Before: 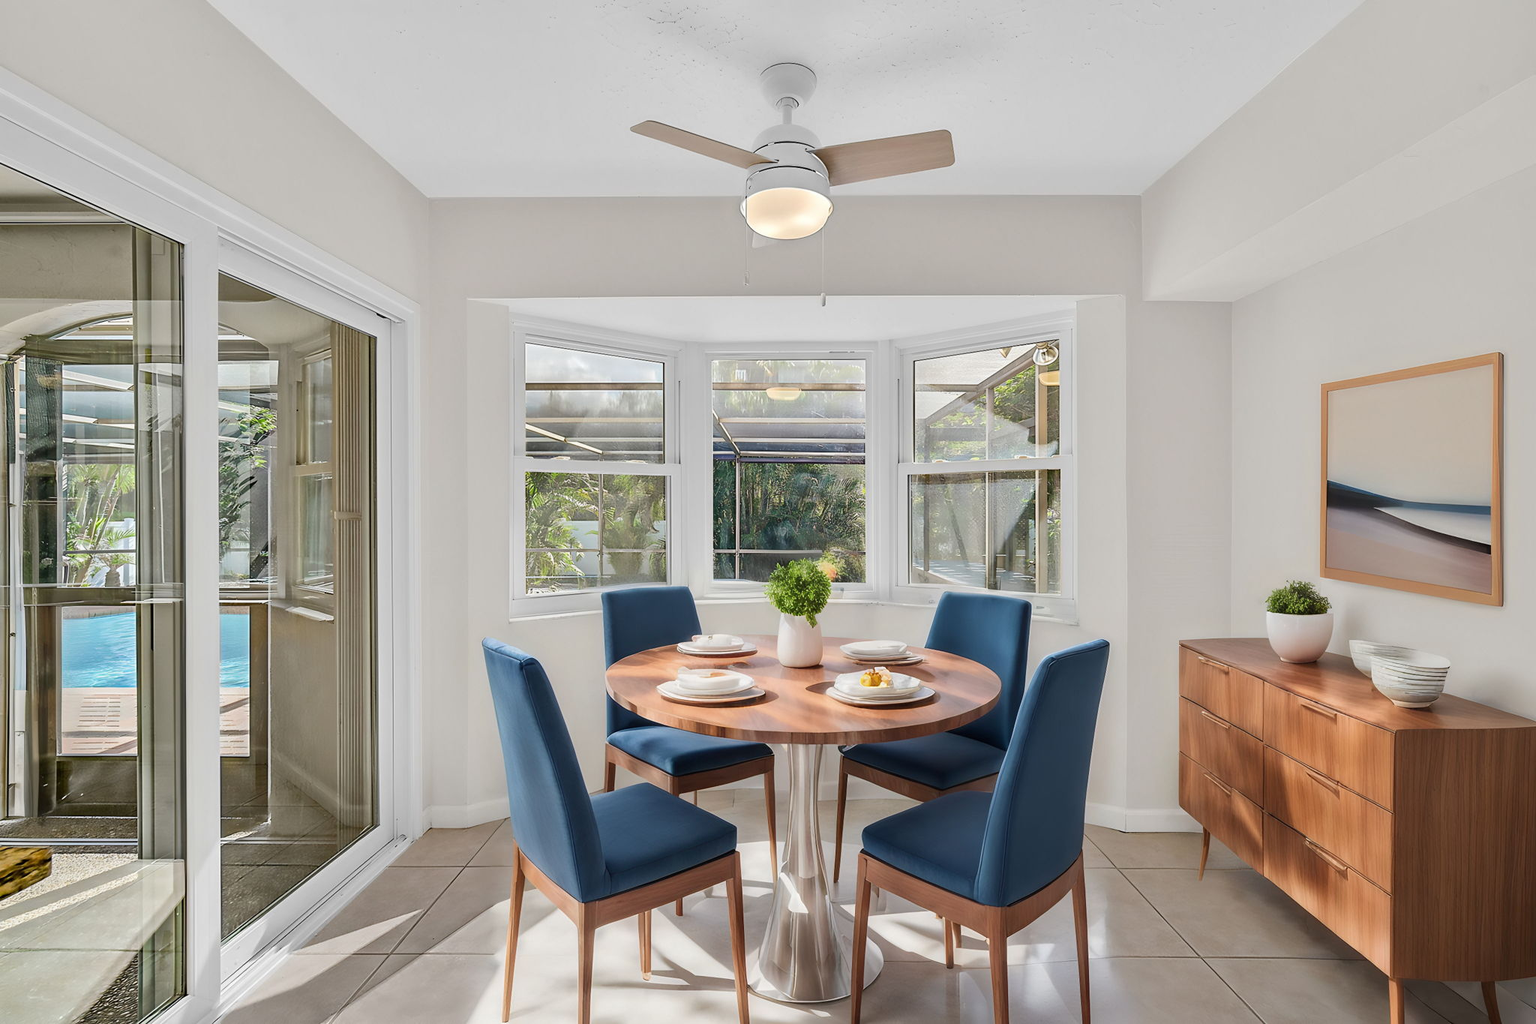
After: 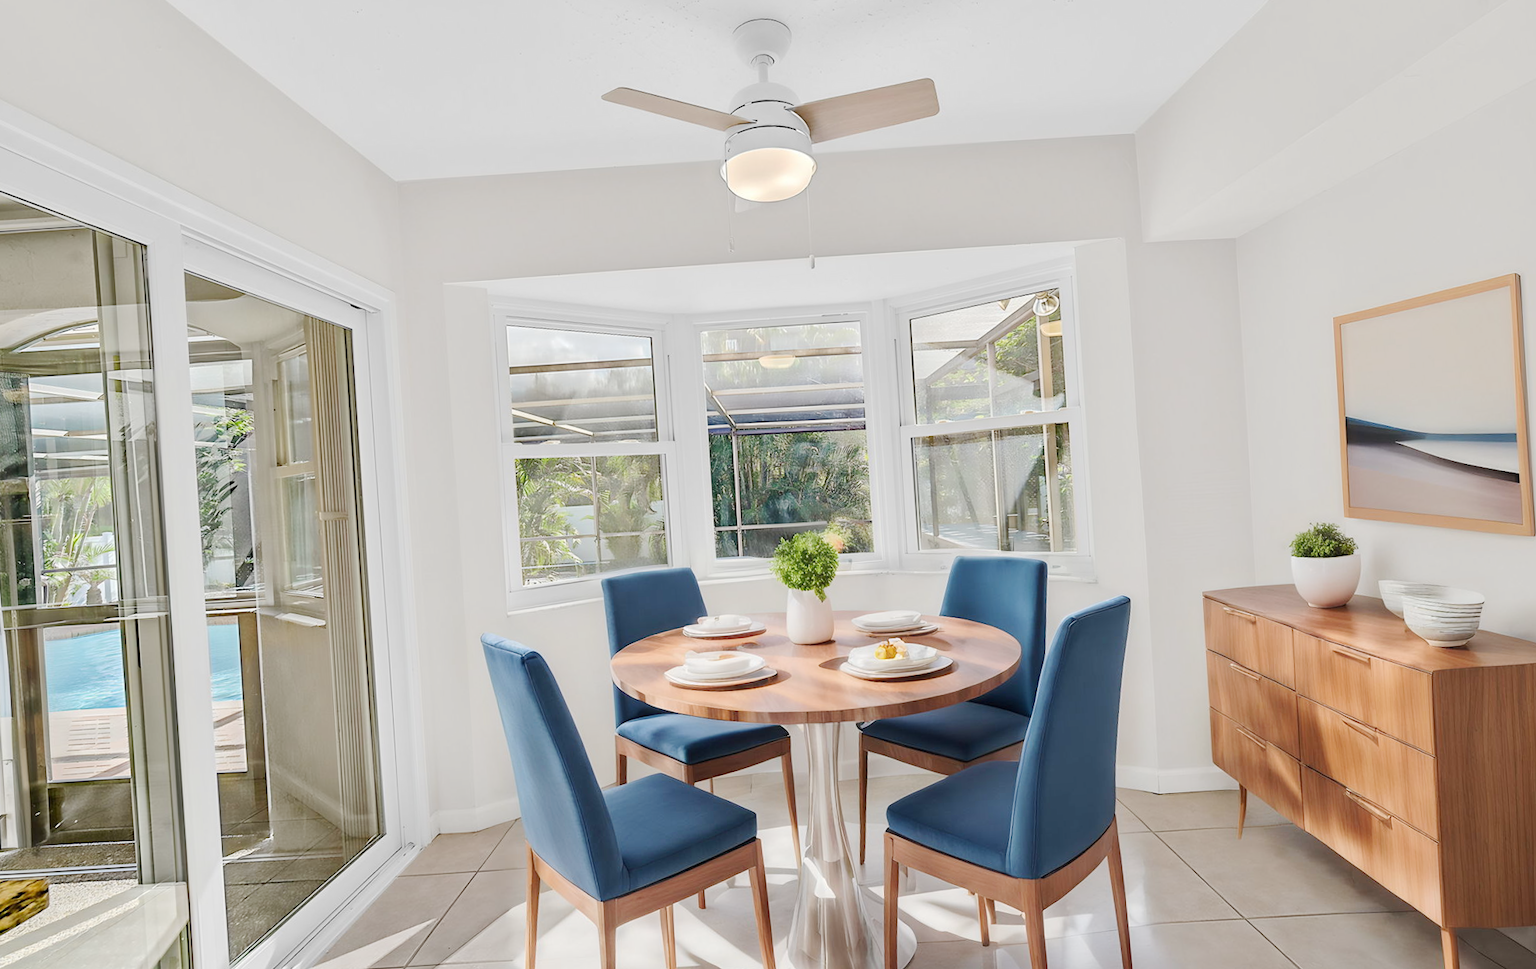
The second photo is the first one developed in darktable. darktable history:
rotate and perspective: rotation -3.52°, crop left 0.036, crop right 0.964, crop top 0.081, crop bottom 0.919
base curve: curves: ch0 [(0, 0) (0.158, 0.273) (0.879, 0.895) (1, 1)], preserve colors none
